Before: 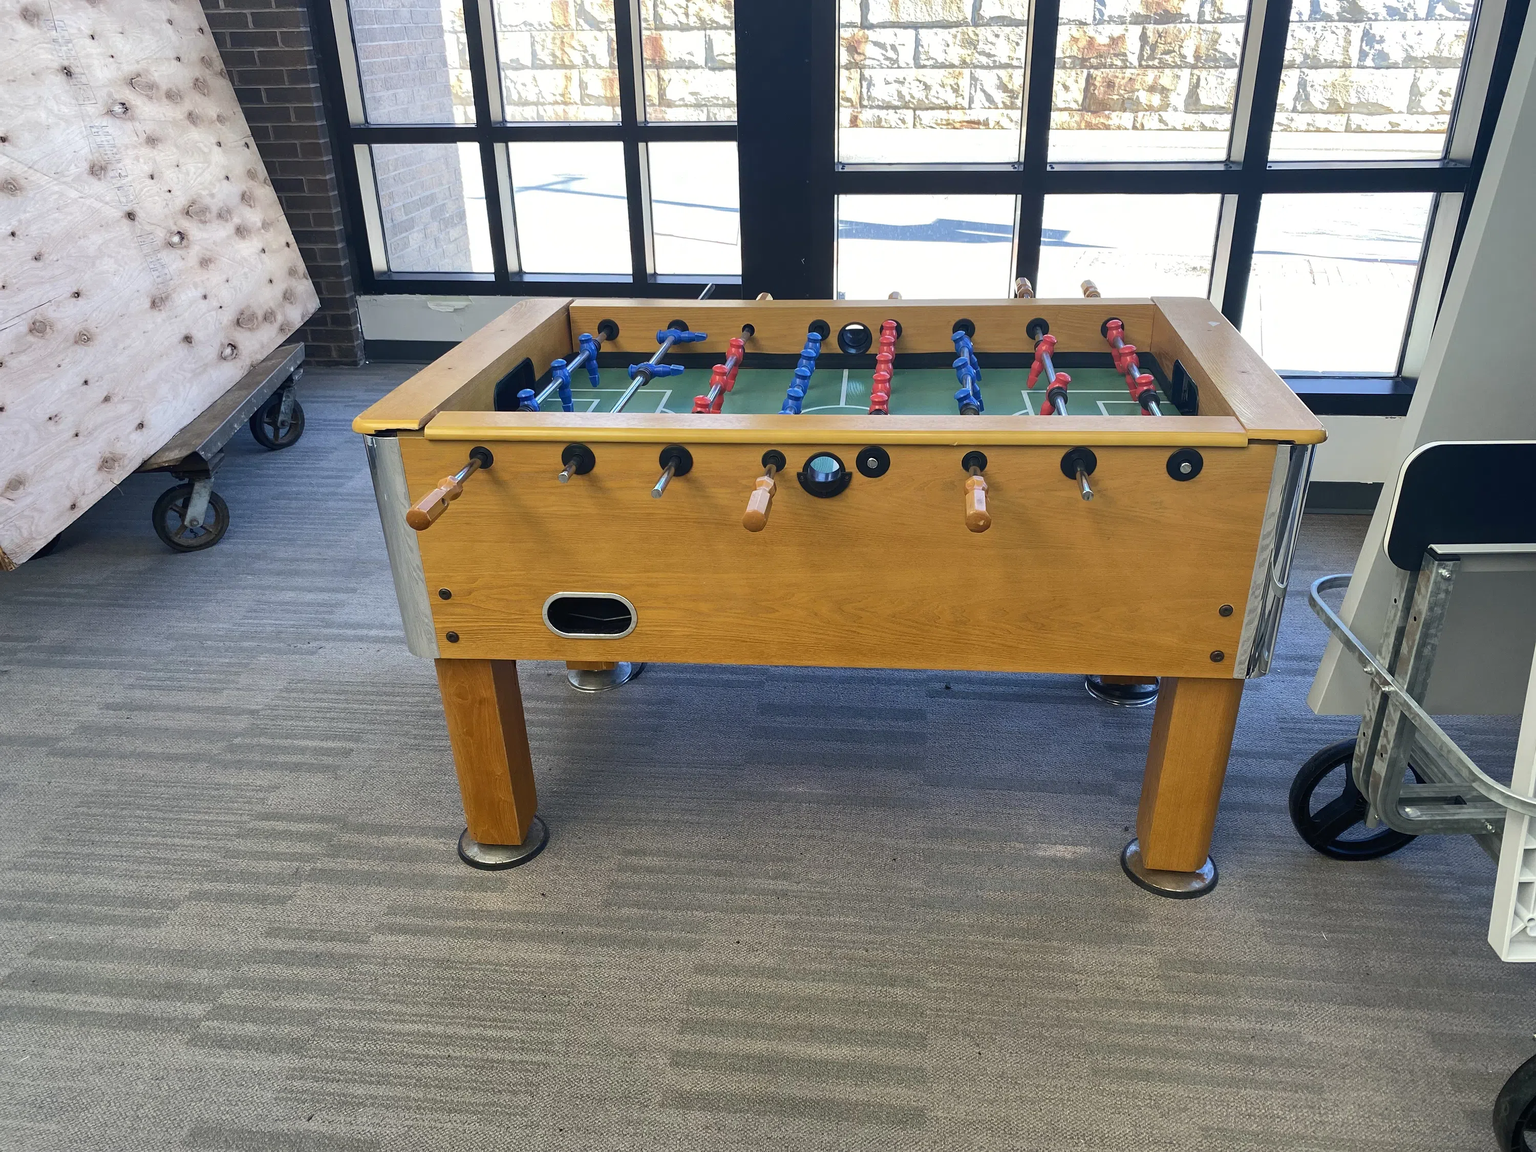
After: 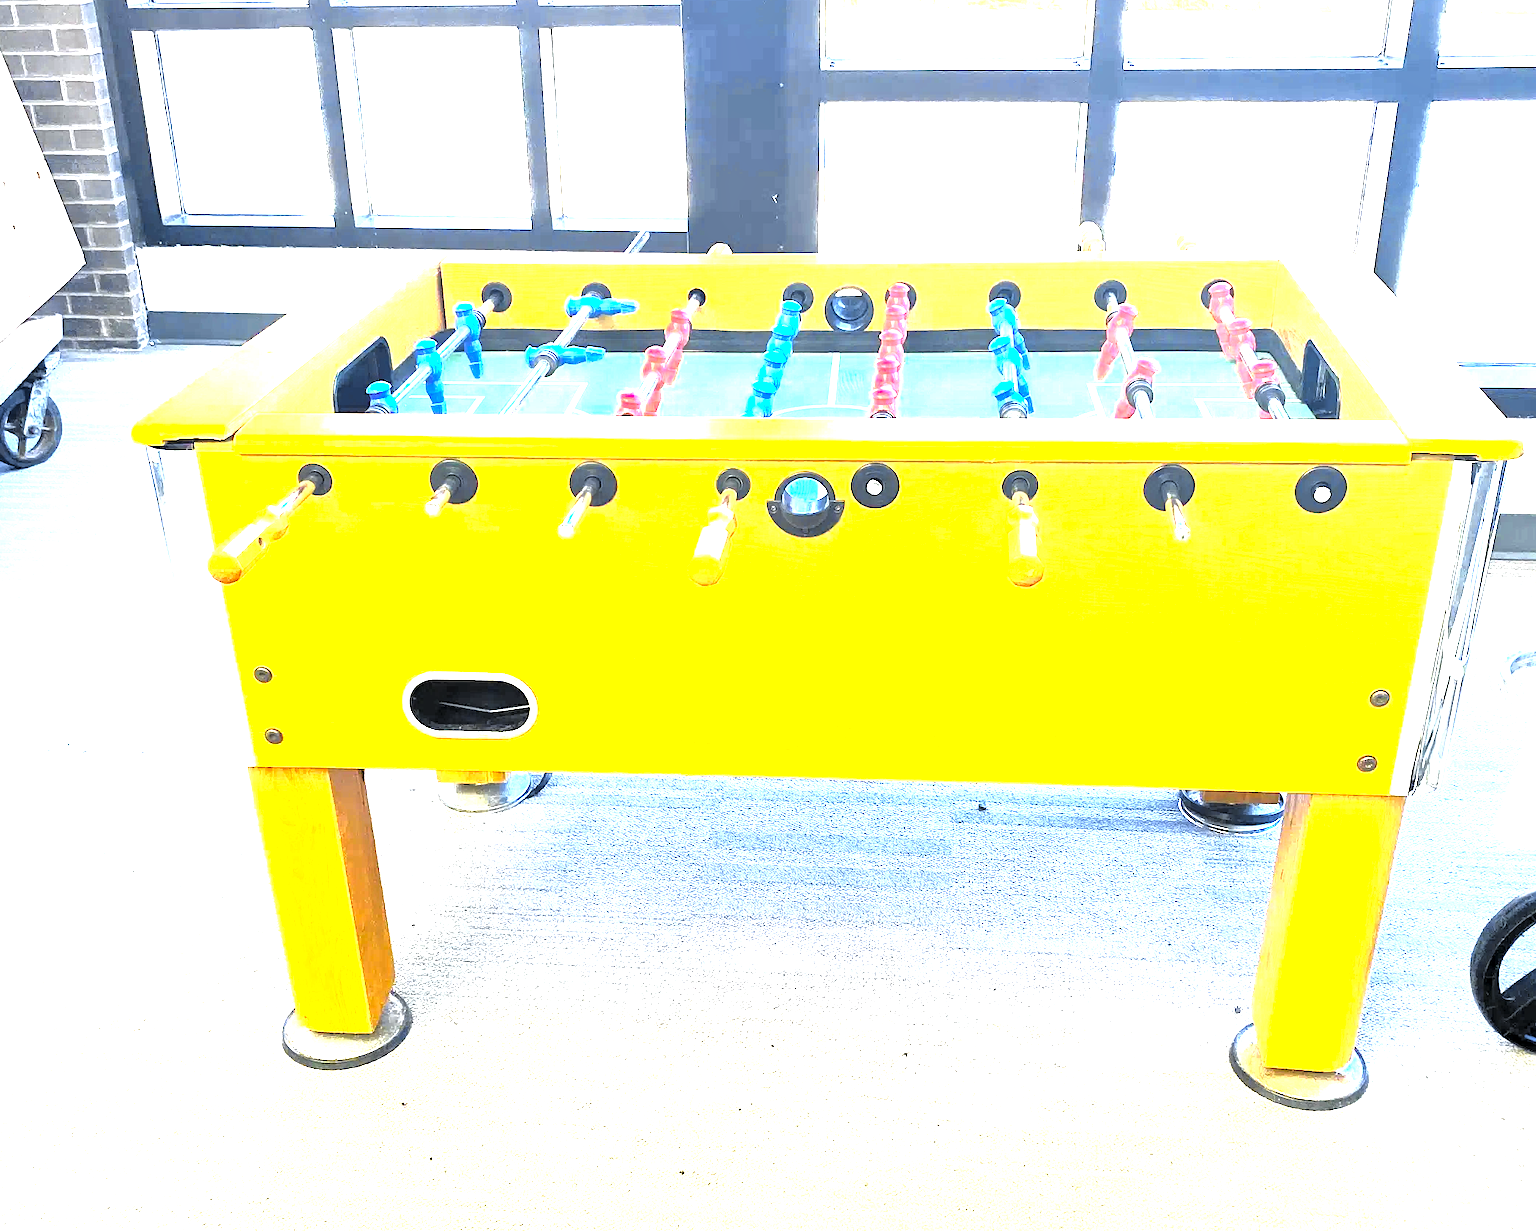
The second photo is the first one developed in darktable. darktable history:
contrast brightness saturation: contrast 0.07, brightness 0.08, saturation 0.18
levels: levels [0.129, 0.519, 0.867]
local contrast: mode bilateral grid, contrast 20, coarseness 50, detail 171%, midtone range 0.2
exposure: exposure 3 EV, compensate highlight preservation false
tone curve: curves: ch0 [(0, 0.013) (0.129, 0.1) (0.327, 0.382) (0.489, 0.573) (0.66, 0.748) (0.858, 0.926) (1, 0.977)]; ch1 [(0, 0) (0.353, 0.344) (0.45, 0.46) (0.498, 0.495) (0.521, 0.506) (0.563, 0.559) (0.592, 0.585) (0.657, 0.655) (1, 1)]; ch2 [(0, 0) (0.333, 0.346) (0.375, 0.375) (0.427, 0.44) (0.5, 0.501) (0.505, 0.499) (0.528, 0.533) (0.579, 0.61) (0.612, 0.644) (0.66, 0.715) (1, 1)], color space Lab, independent channels, preserve colors none
crop and rotate: left 17.046%, top 10.659%, right 12.989%, bottom 14.553%
